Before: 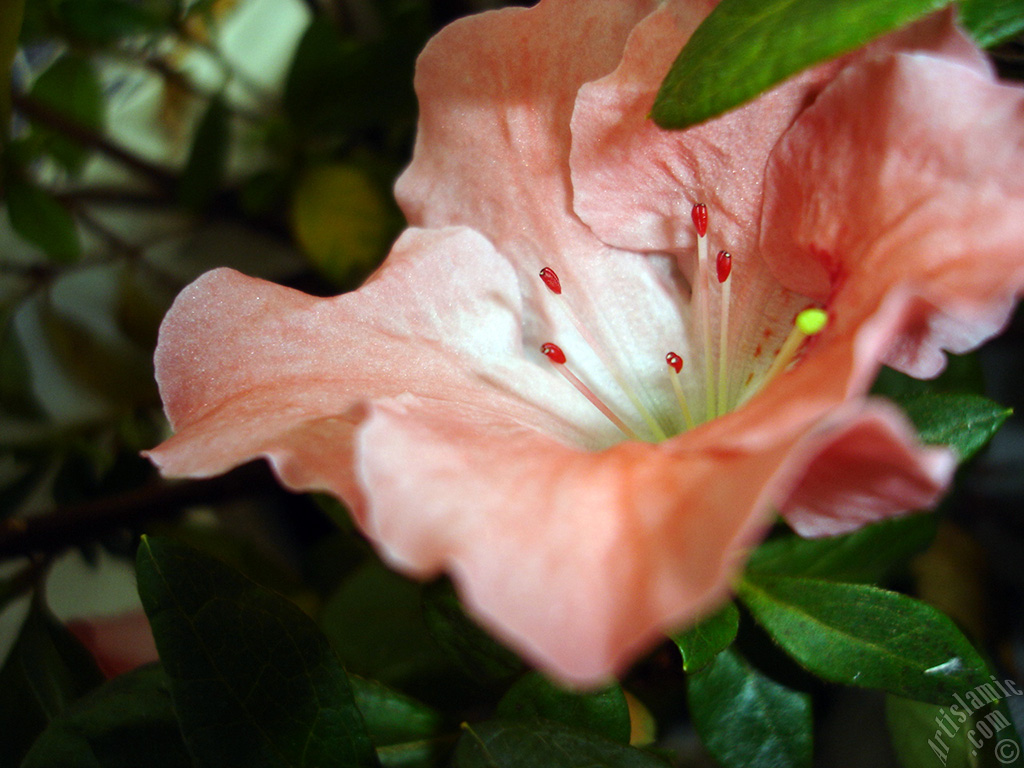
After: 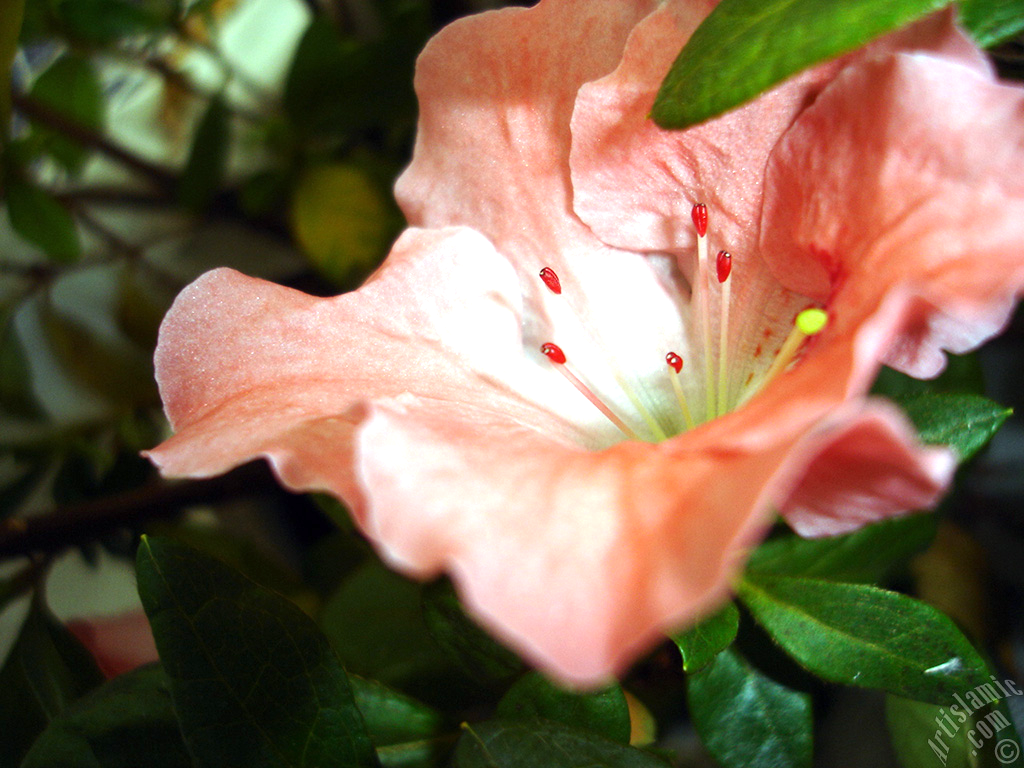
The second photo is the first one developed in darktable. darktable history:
tone equalizer: on, module defaults
exposure: exposure 0.636 EV, compensate highlight preservation false
